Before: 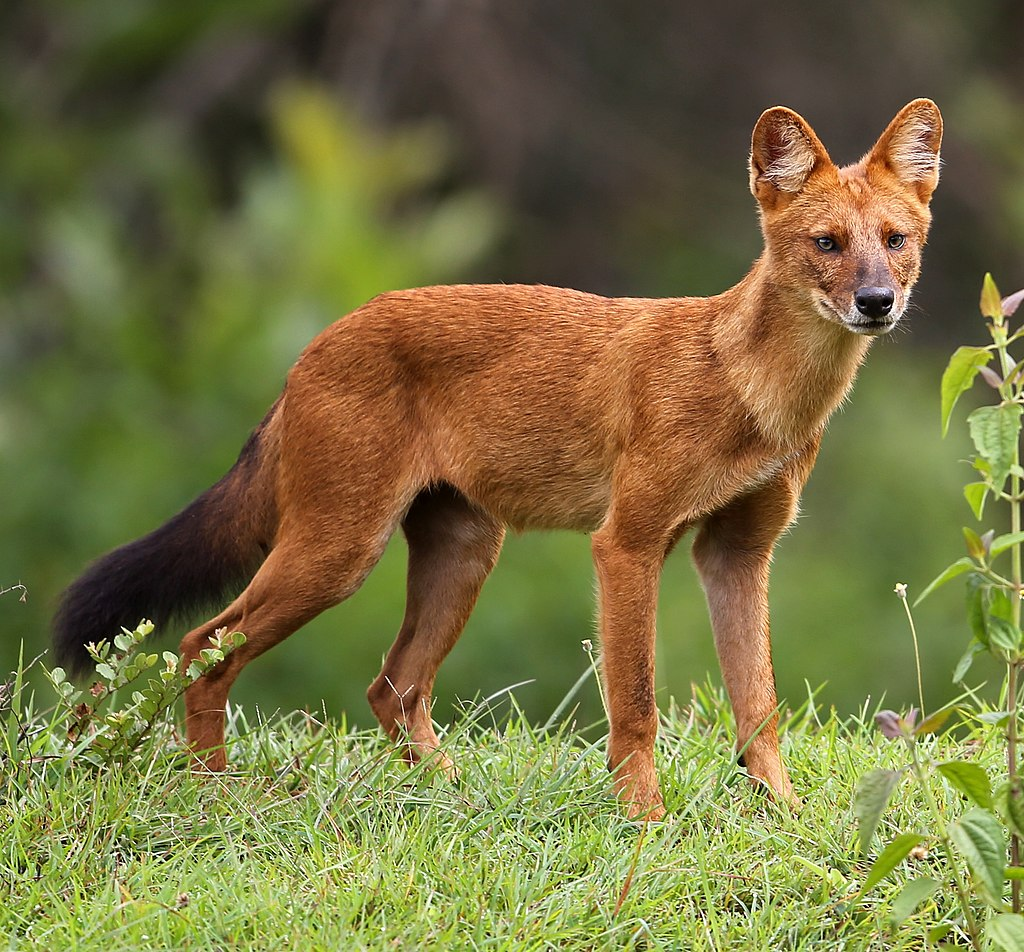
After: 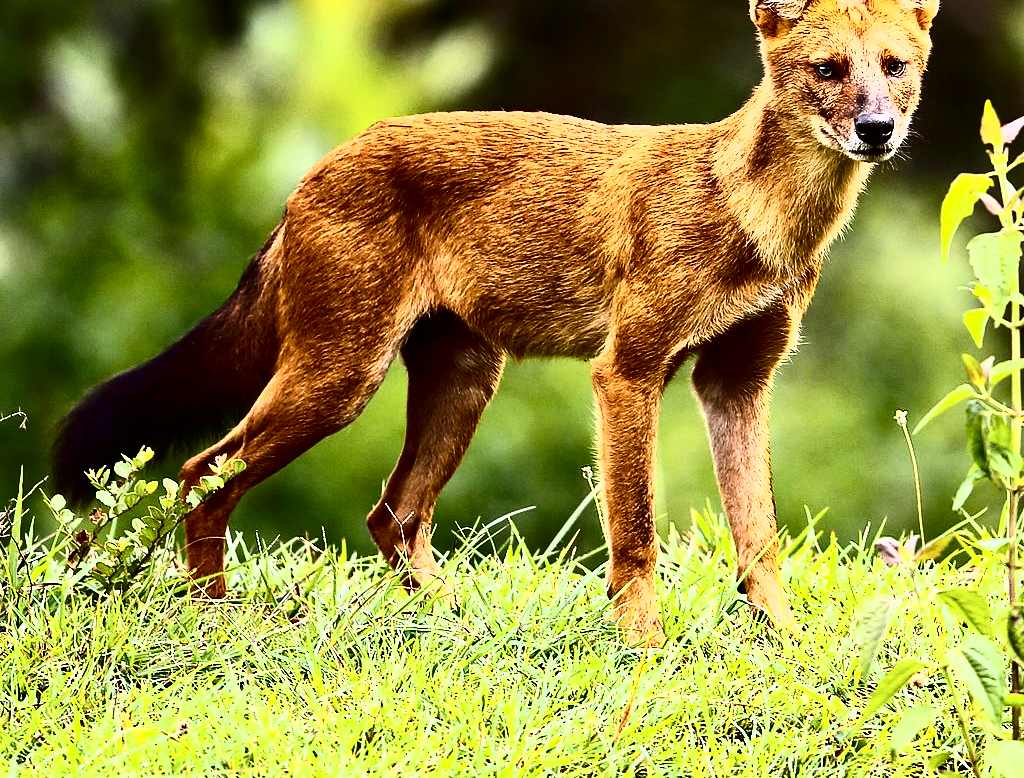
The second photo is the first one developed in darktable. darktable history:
tone curve: curves: ch0 [(0, 0) (0.003, 0) (0.011, 0.001) (0.025, 0.003) (0.044, 0.003) (0.069, 0.006) (0.1, 0.009) (0.136, 0.014) (0.177, 0.029) (0.224, 0.061) (0.277, 0.127) (0.335, 0.218) (0.399, 0.38) (0.468, 0.588) (0.543, 0.809) (0.623, 0.947) (0.709, 0.987) (0.801, 0.99) (0.898, 0.99) (1, 1)], color space Lab, independent channels, preserve colors none
crop and rotate: top 18.214%
color balance rgb: shadows lift › luminance -19.781%, perceptual saturation grading › global saturation 31.319%, global vibrance 20%
